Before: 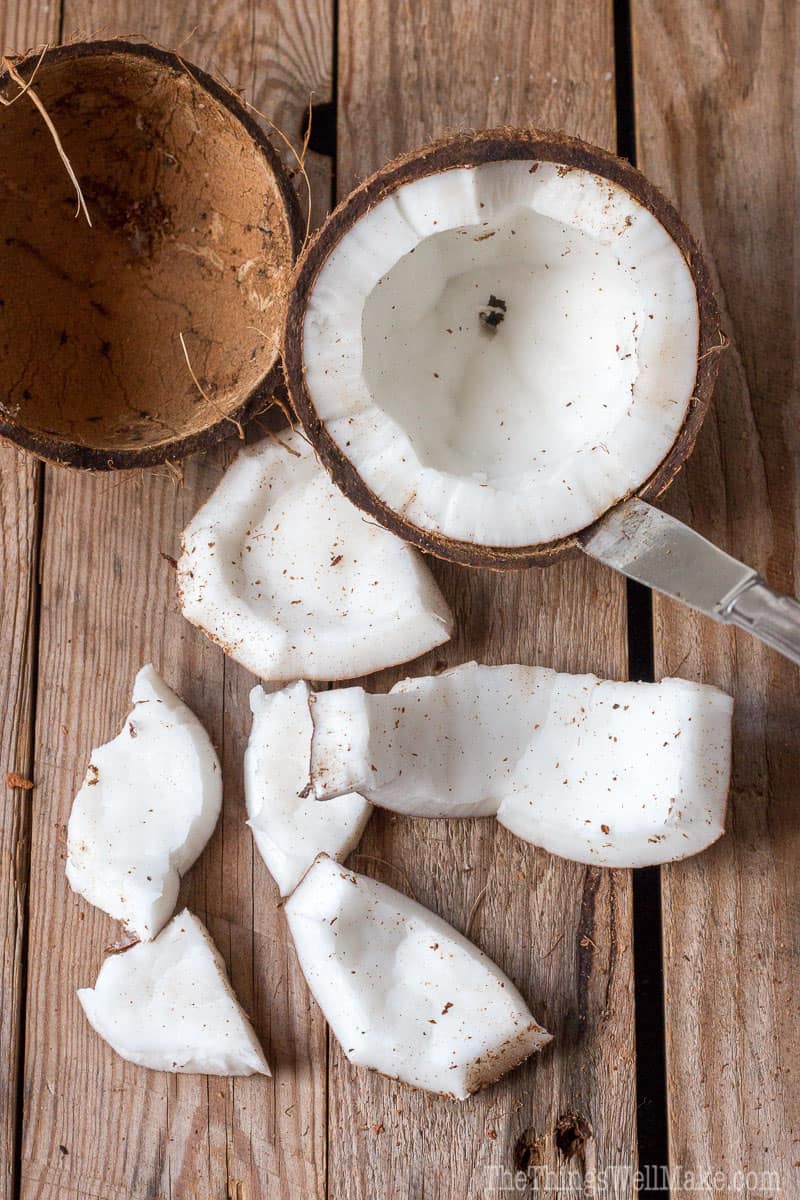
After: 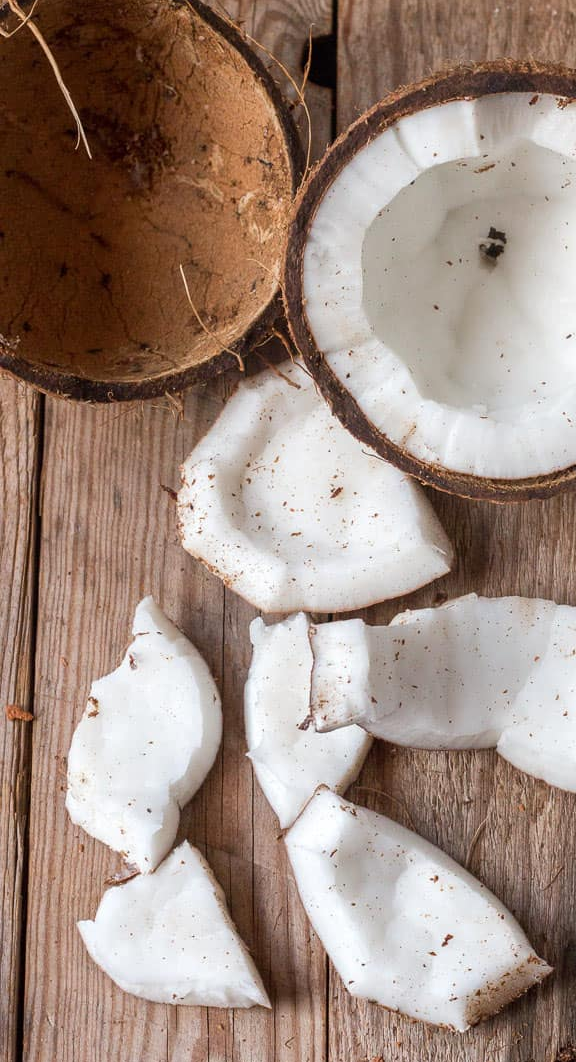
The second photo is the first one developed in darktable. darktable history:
crop: top 5.739%, right 27.905%, bottom 5.716%
tone equalizer: edges refinement/feathering 500, mask exposure compensation -1.57 EV, preserve details no
